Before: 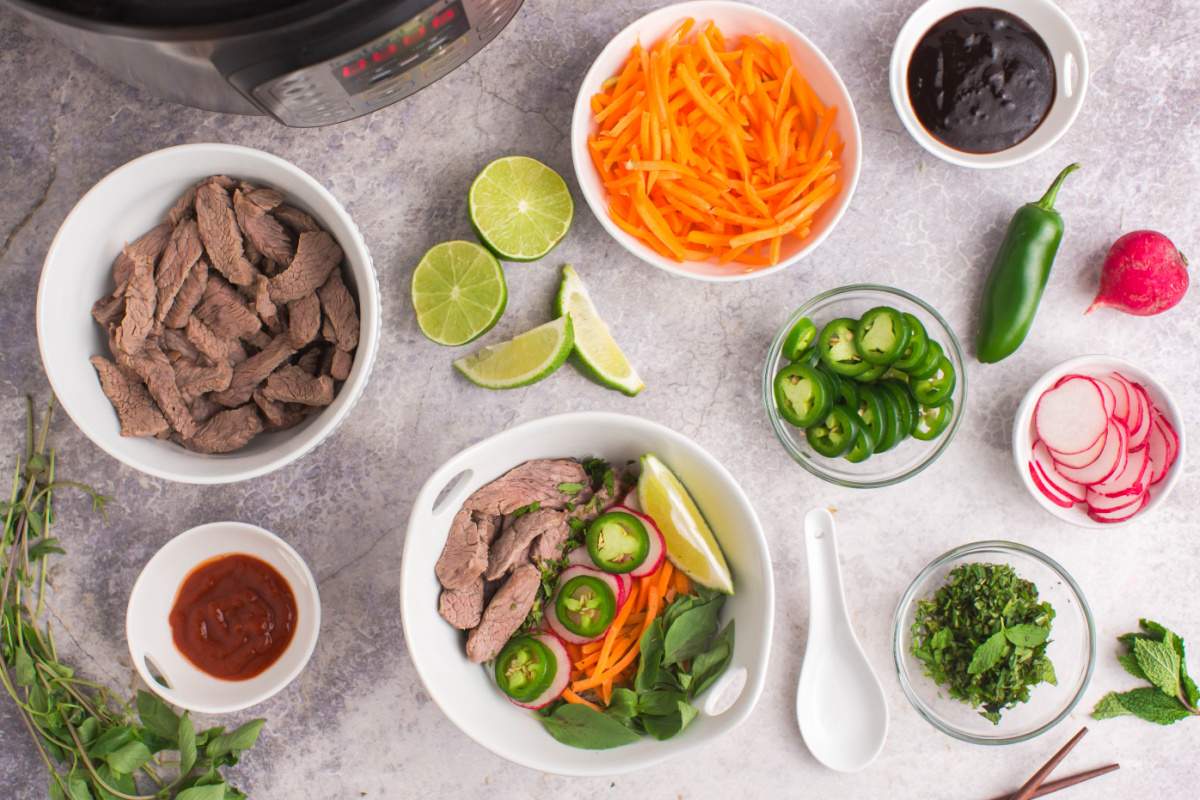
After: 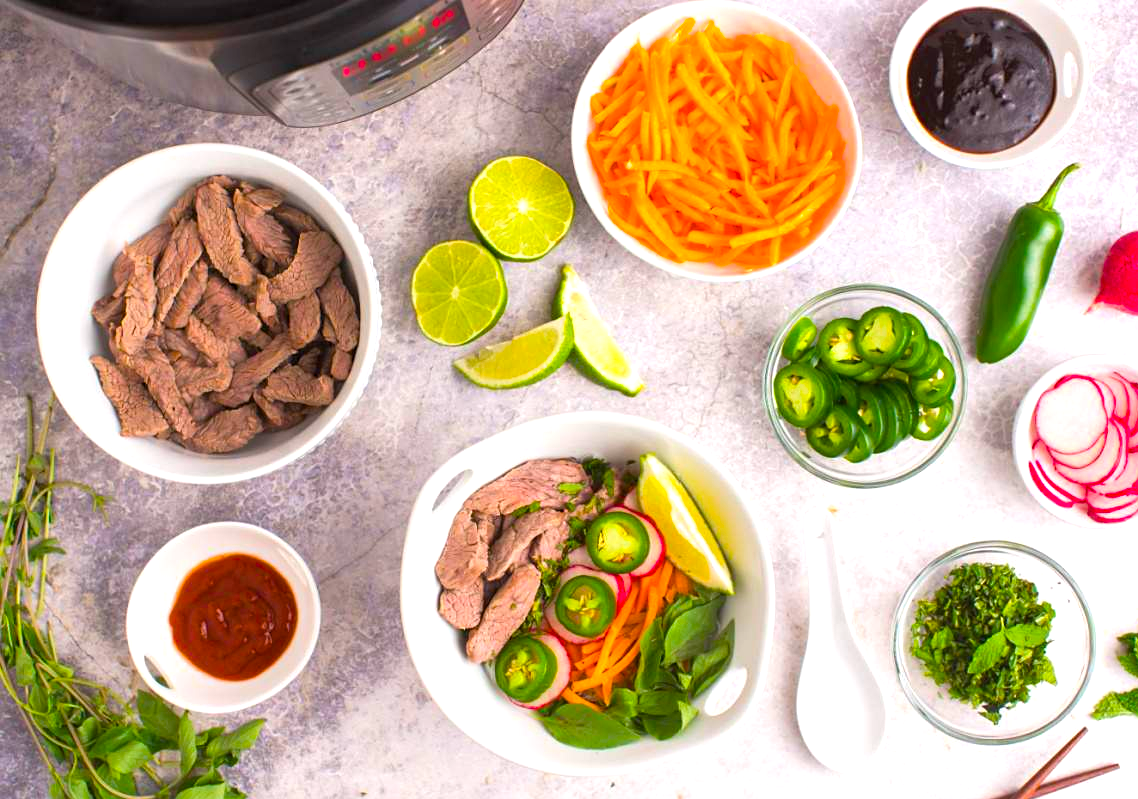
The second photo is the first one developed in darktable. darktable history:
crop and rotate: right 5.167%
sharpen: amount 0.2
exposure: black level correction 0.001, exposure 0.5 EV, compensate exposure bias true, compensate highlight preservation false
white balance: emerald 1
color balance rgb: linear chroma grading › global chroma 15%, perceptual saturation grading › global saturation 30%
